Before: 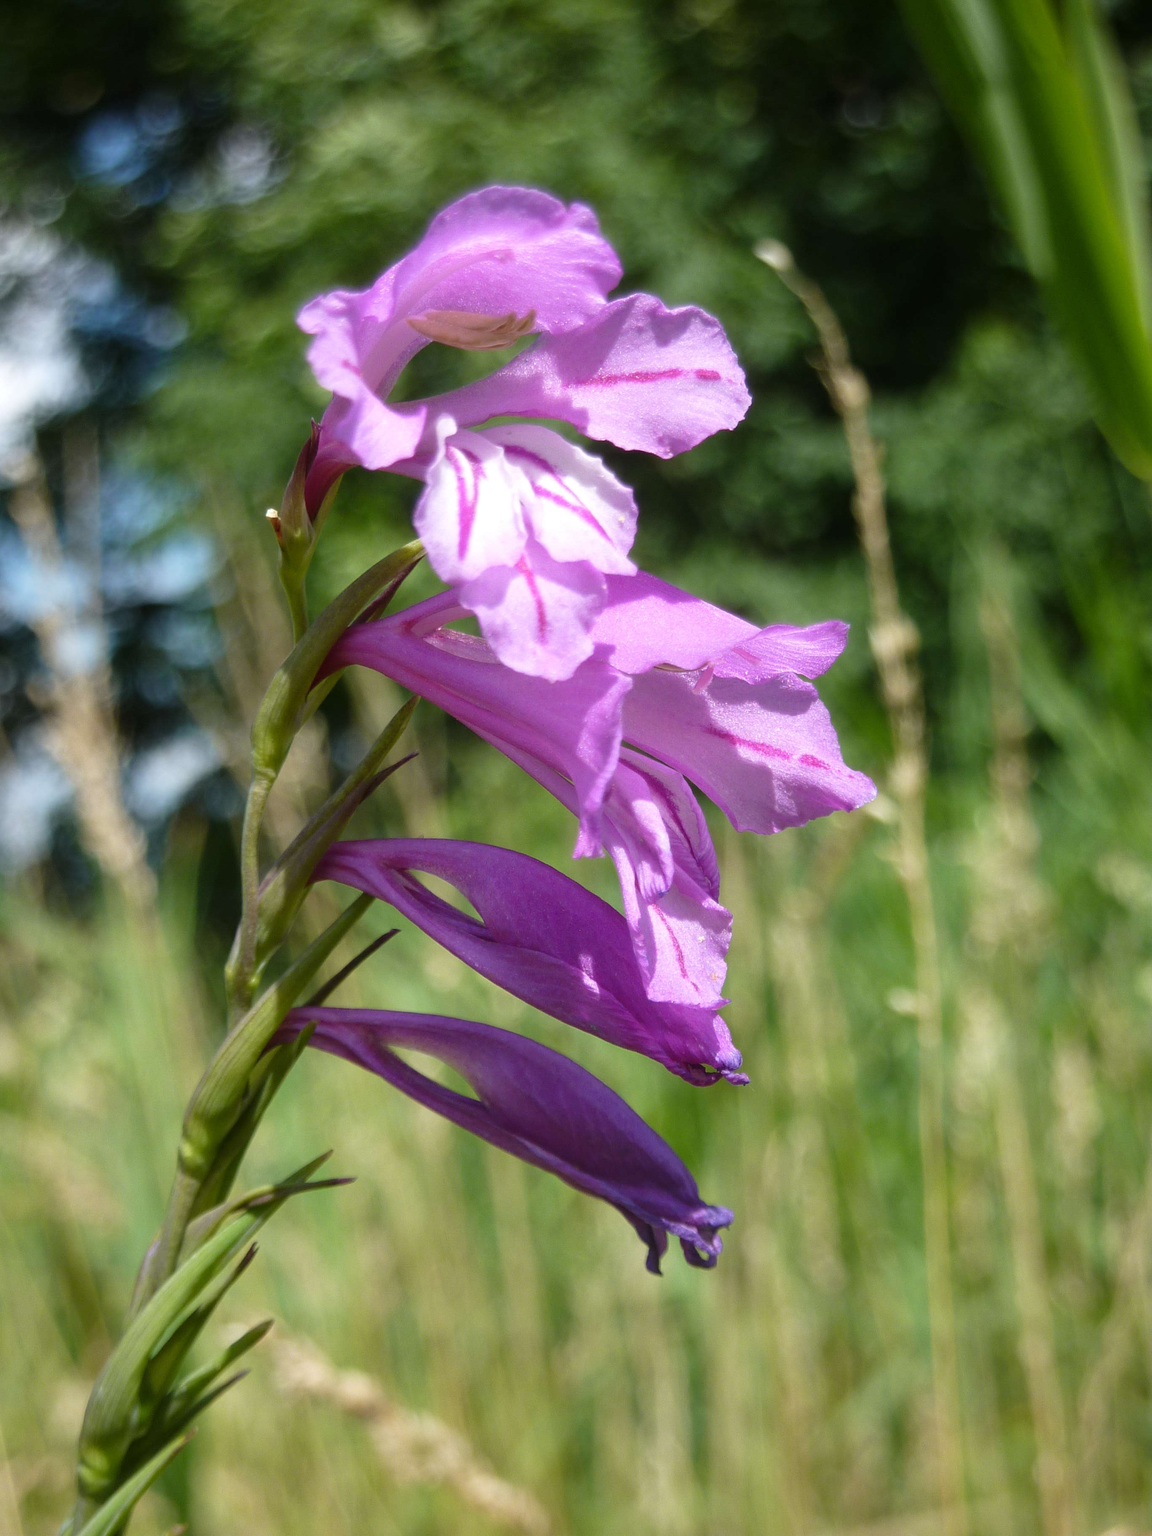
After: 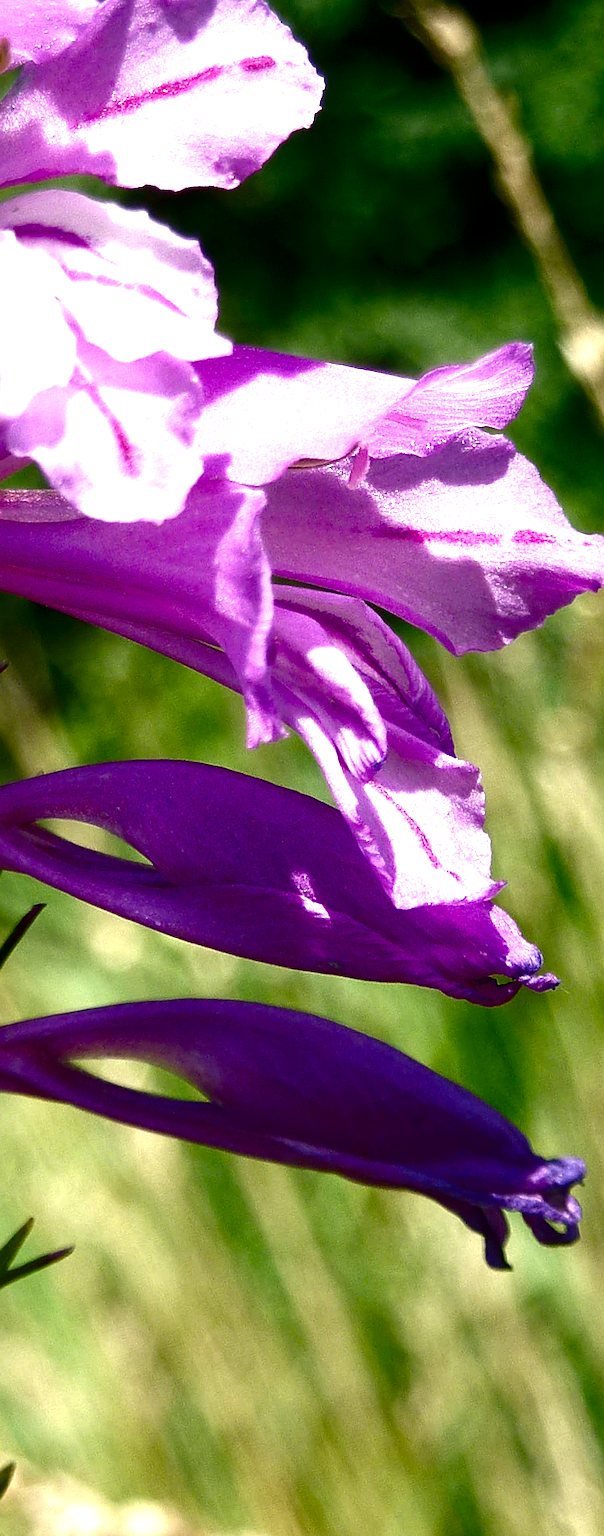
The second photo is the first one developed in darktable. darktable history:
crop and rotate: left 28.256%, top 17.734%, right 12.656%, bottom 3.573%
contrast brightness saturation: contrast 0.1, brightness -0.26, saturation 0.14
exposure: exposure 0.29 EV, compensate highlight preservation false
rotate and perspective: rotation -14.8°, crop left 0.1, crop right 0.903, crop top 0.25, crop bottom 0.748
color balance rgb: shadows lift › chroma 2.79%, shadows lift › hue 190.66°, power › hue 171.85°, highlights gain › chroma 2.16%, highlights gain › hue 75.26°, global offset › luminance -0.51%, perceptual saturation grading › highlights -33.8%, perceptual saturation grading › mid-tones 14.98%, perceptual saturation grading › shadows 48.43%, perceptual brilliance grading › highlights 15.68%, perceptual brilliance grading › mid-tones 6.62%, perceptual brilliance grading › shadows -14.98%, global vibrance 11.32%, contrast 5.05%
sharpen: on, module defaults
